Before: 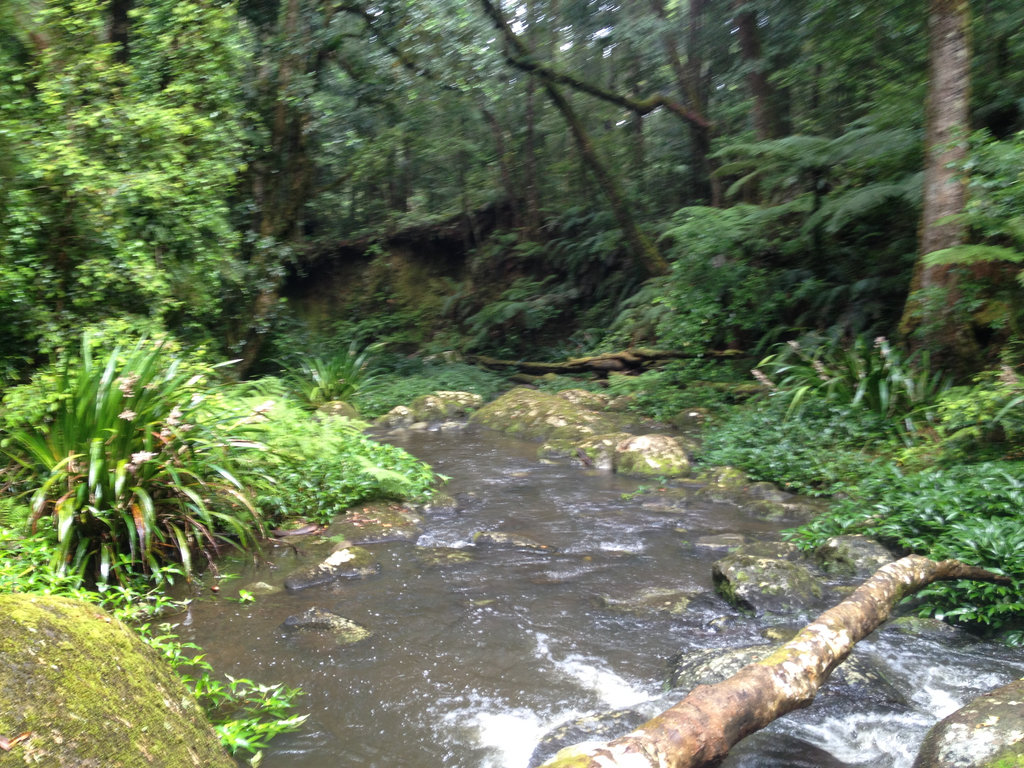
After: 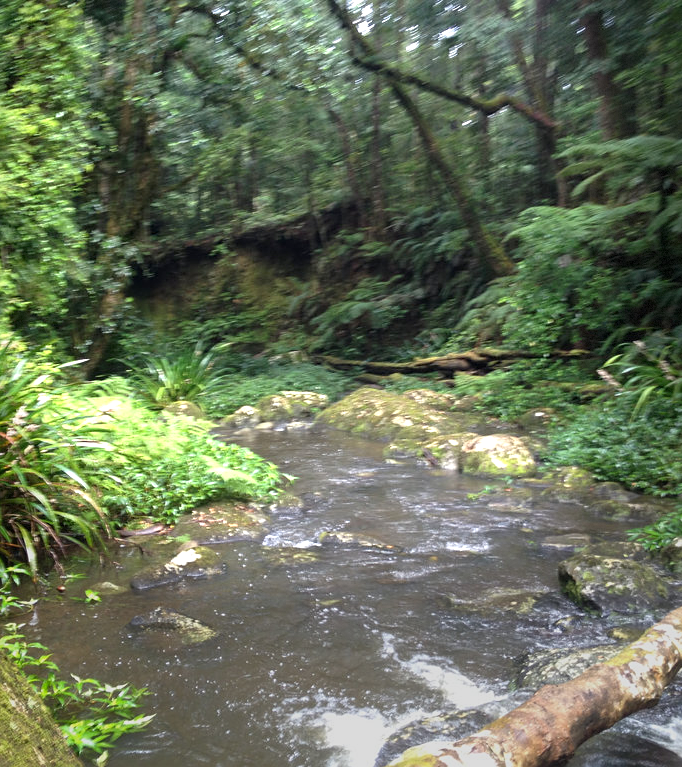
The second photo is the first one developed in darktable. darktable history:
tone equalizer: on, module defaults
vignetting: fall-off start 68.33%, fall-off radius 30%, saturation 0.042, center (-0.066, -0.311), width/height ratio 0.992, shape 0.85, dithering 8-bit output
exposure: black level correction 0.001, exposure 0.5 EV, compensate exposure bias true, compensate highlight preservation false
crop and rotate: left 15.055%, right 18.278%
sharpen: amount 0.2
